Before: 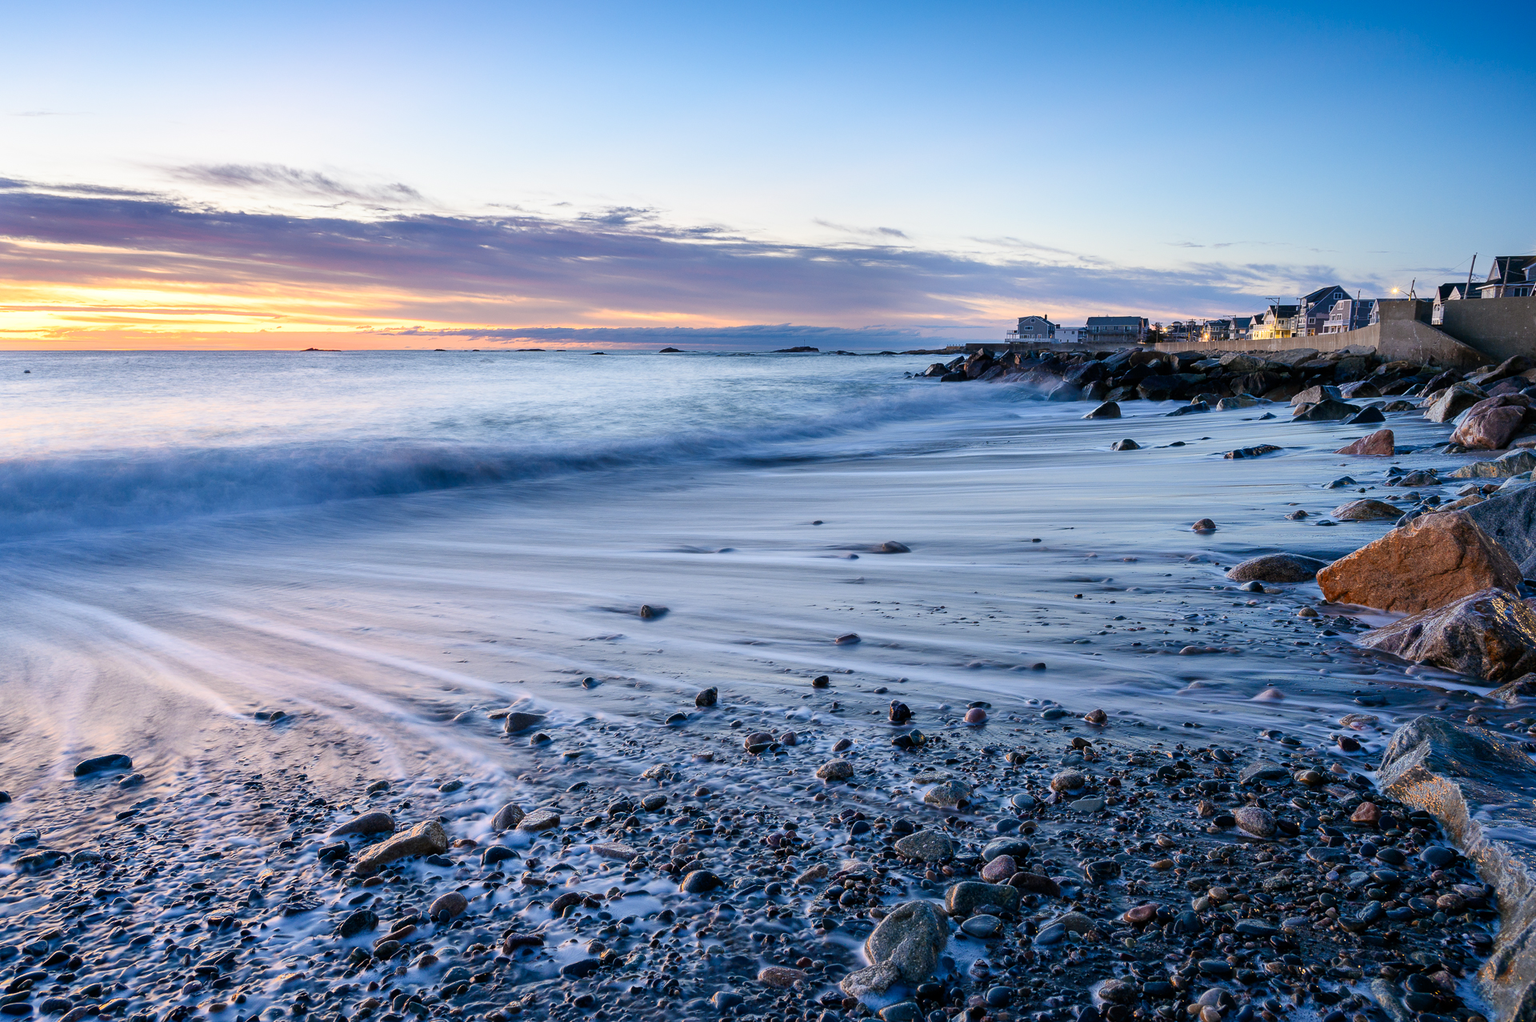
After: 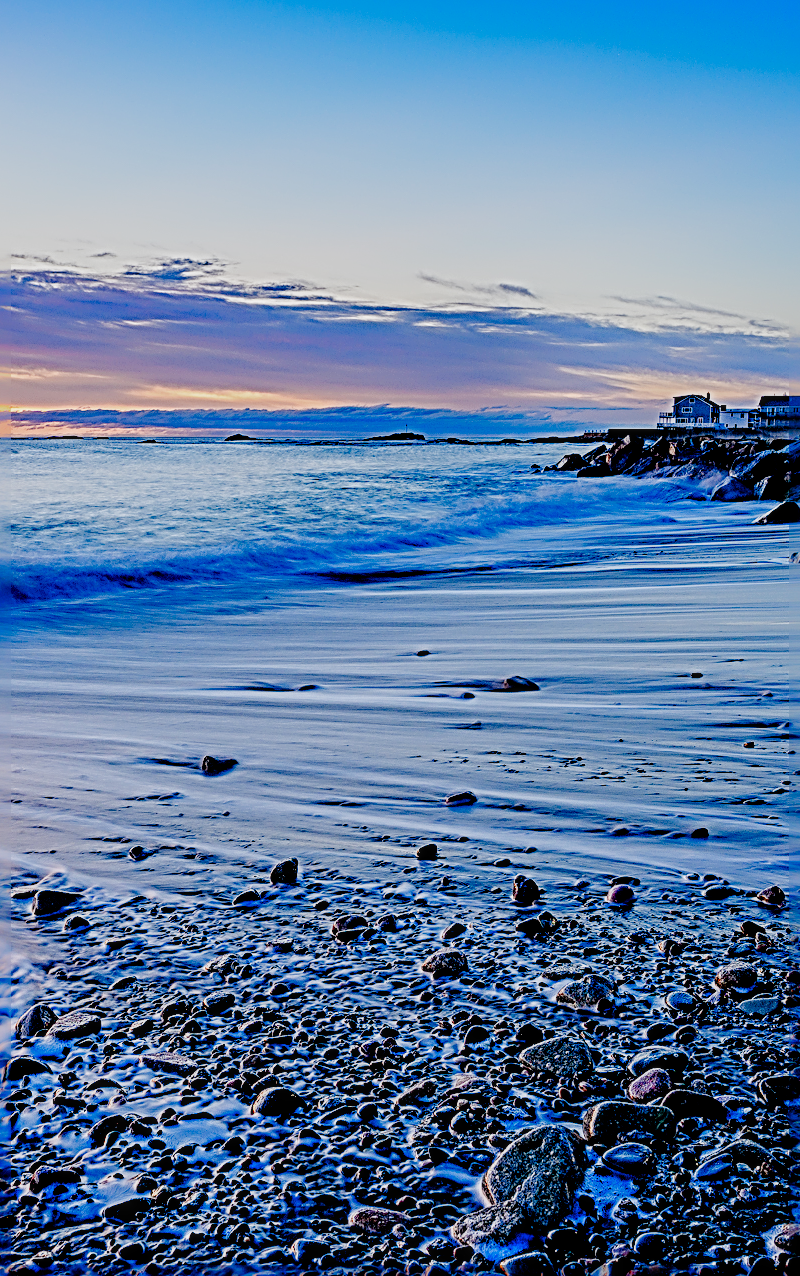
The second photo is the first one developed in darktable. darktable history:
tone curve: curves: ch0 [(0, 0) (0.004, 0.008) (0.077, 0.156) (0.169, 0.29) (0.774, 0.774) (1, 1)], color space Lab, linked channels, preserve colors none
sharpen: radius 4.001, amount 2
contrast brightness saturation: contrast 0.16, saturation 0.32
filmic rgb: middle gray luminance 29%, black relative exposure -10.3 EV, white relative exposure 5.5 EV, threshold 6 EV, target black luminance 0%, hardness 3.95, latitude 2.04%, contrast 1.132, highlights saturation mix 5%, shadows ↔ highlights balance 15.11%, preserve chrominance no, color science v3 (2019), use custom middle-gray values true, iterations of high-quality reconstruction 0, enable highlight reconstruction true
exposure: black level correction 0.007, compensate highlight preservation false
crop: left 31.229%, right 27.105%
local contrast: on, module defaults
